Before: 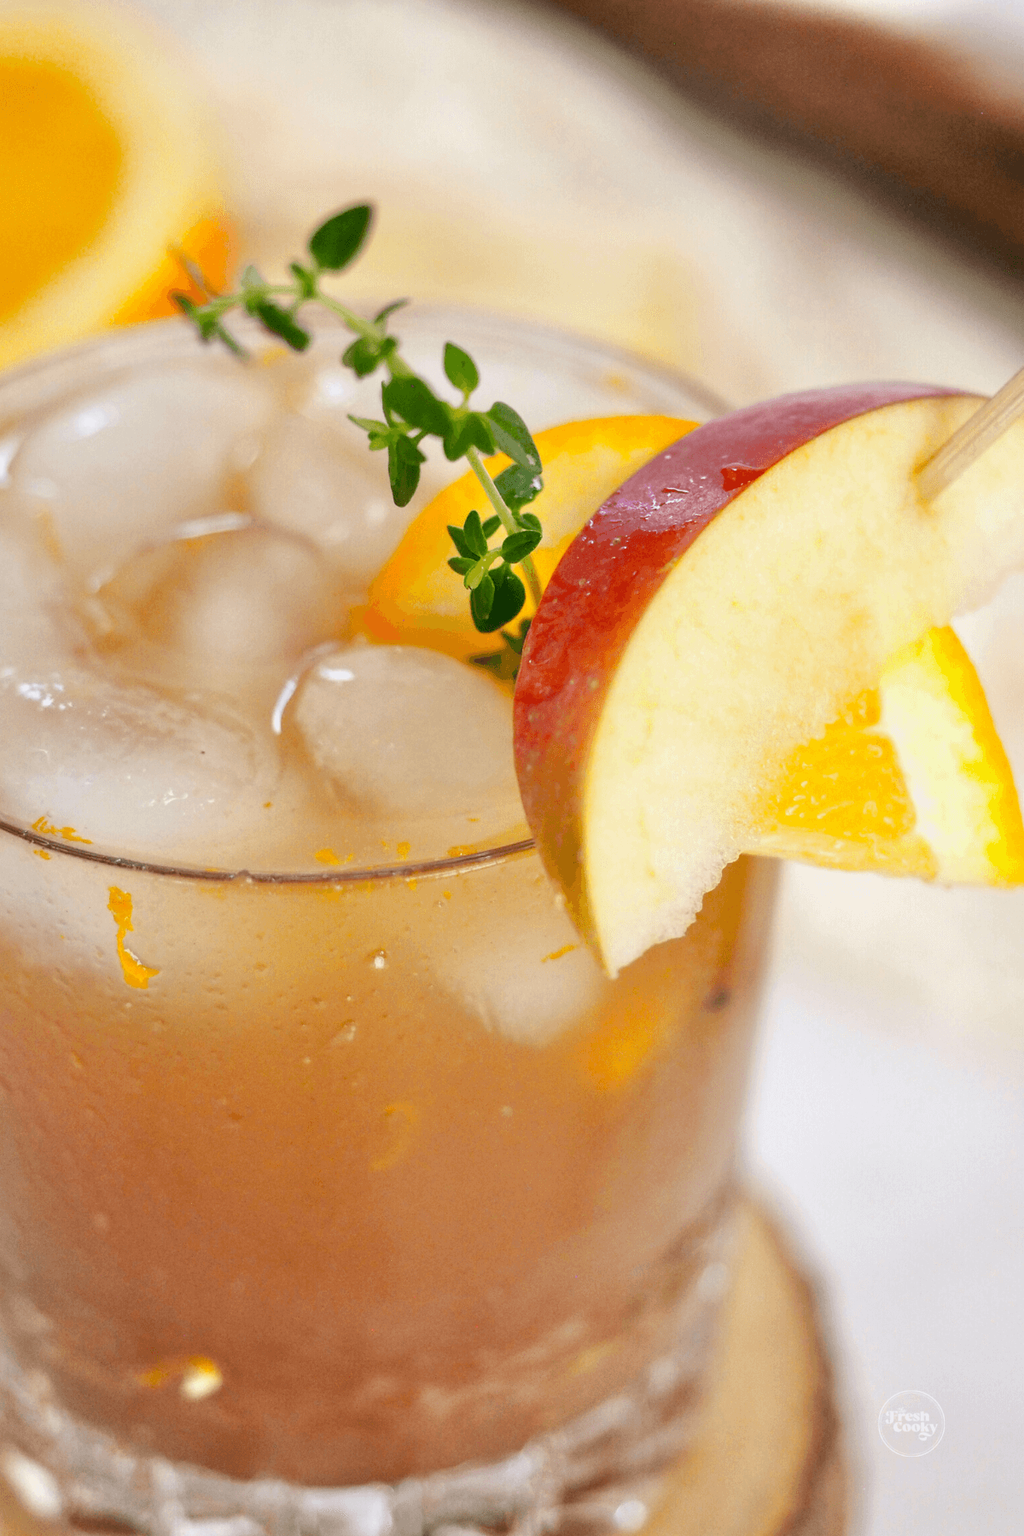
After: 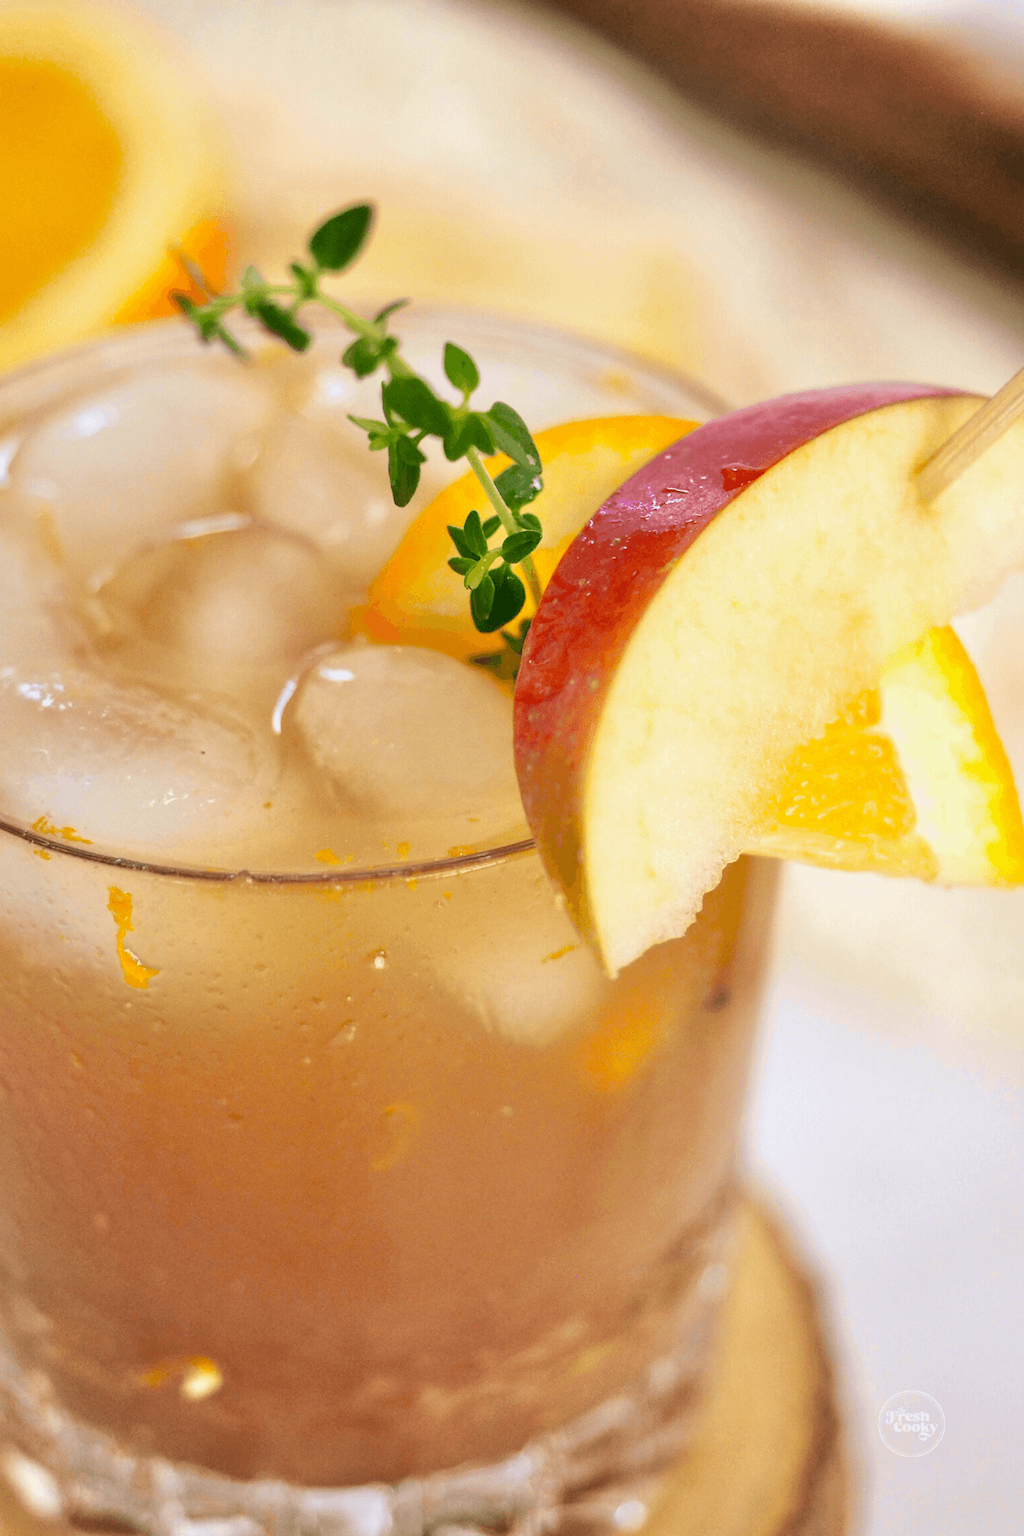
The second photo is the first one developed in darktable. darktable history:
velvia: strength 55.91%
